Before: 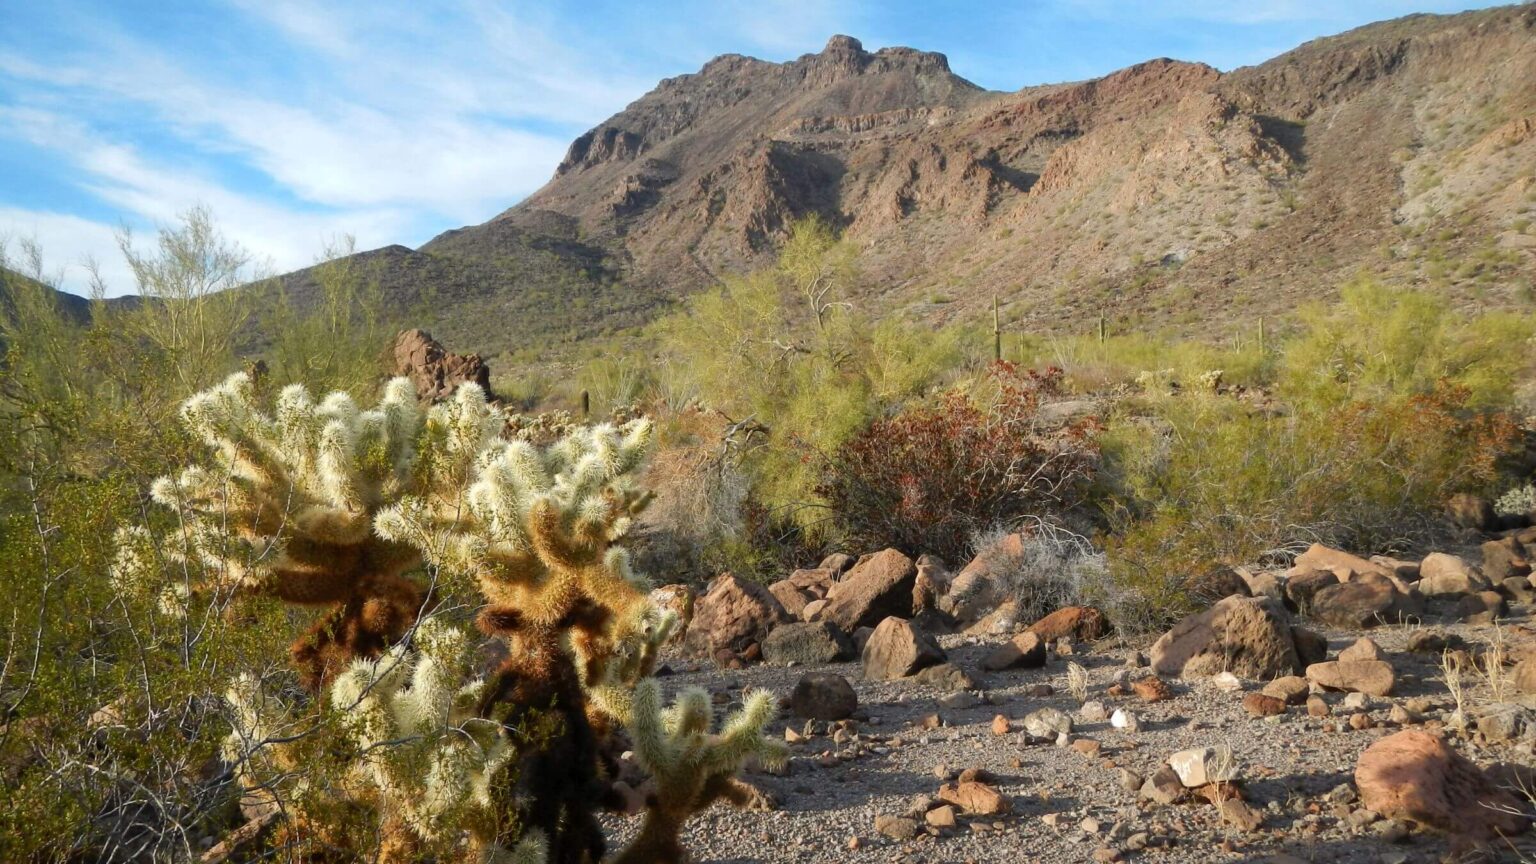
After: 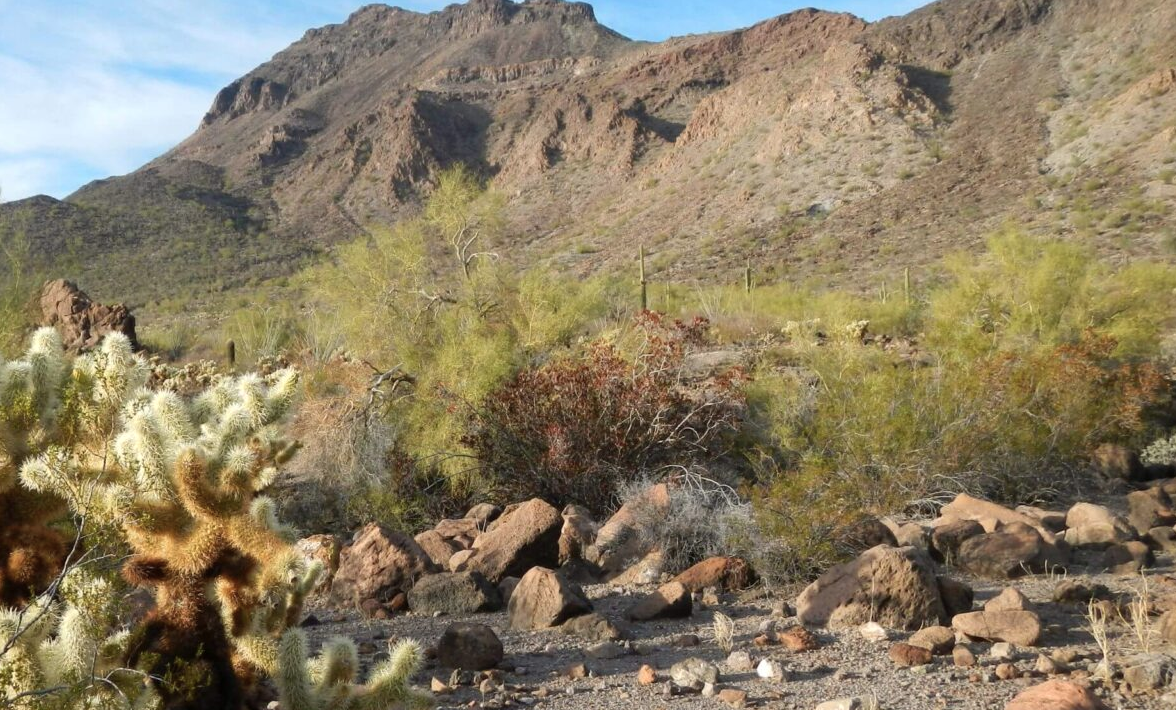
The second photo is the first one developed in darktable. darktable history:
crop: left 23.095%, top 5.827%, bottom 11.854%
color zones: curves: ch0 [(0, 0.558) (0.143, 0.559) (0.286, 0.529) (0.429, 0.505) (0.571, 0.5) (0.714, 0.5) (0.857, 0.5) (1, 0.558)]; ch1 [(0, 0.469) (0.01, 0.469) (0.12, 0.446) (0.248, 0.469) (0.5, 0.5) (0.748, 0.5) (0.99, 0.469) (1, 0.469)]
